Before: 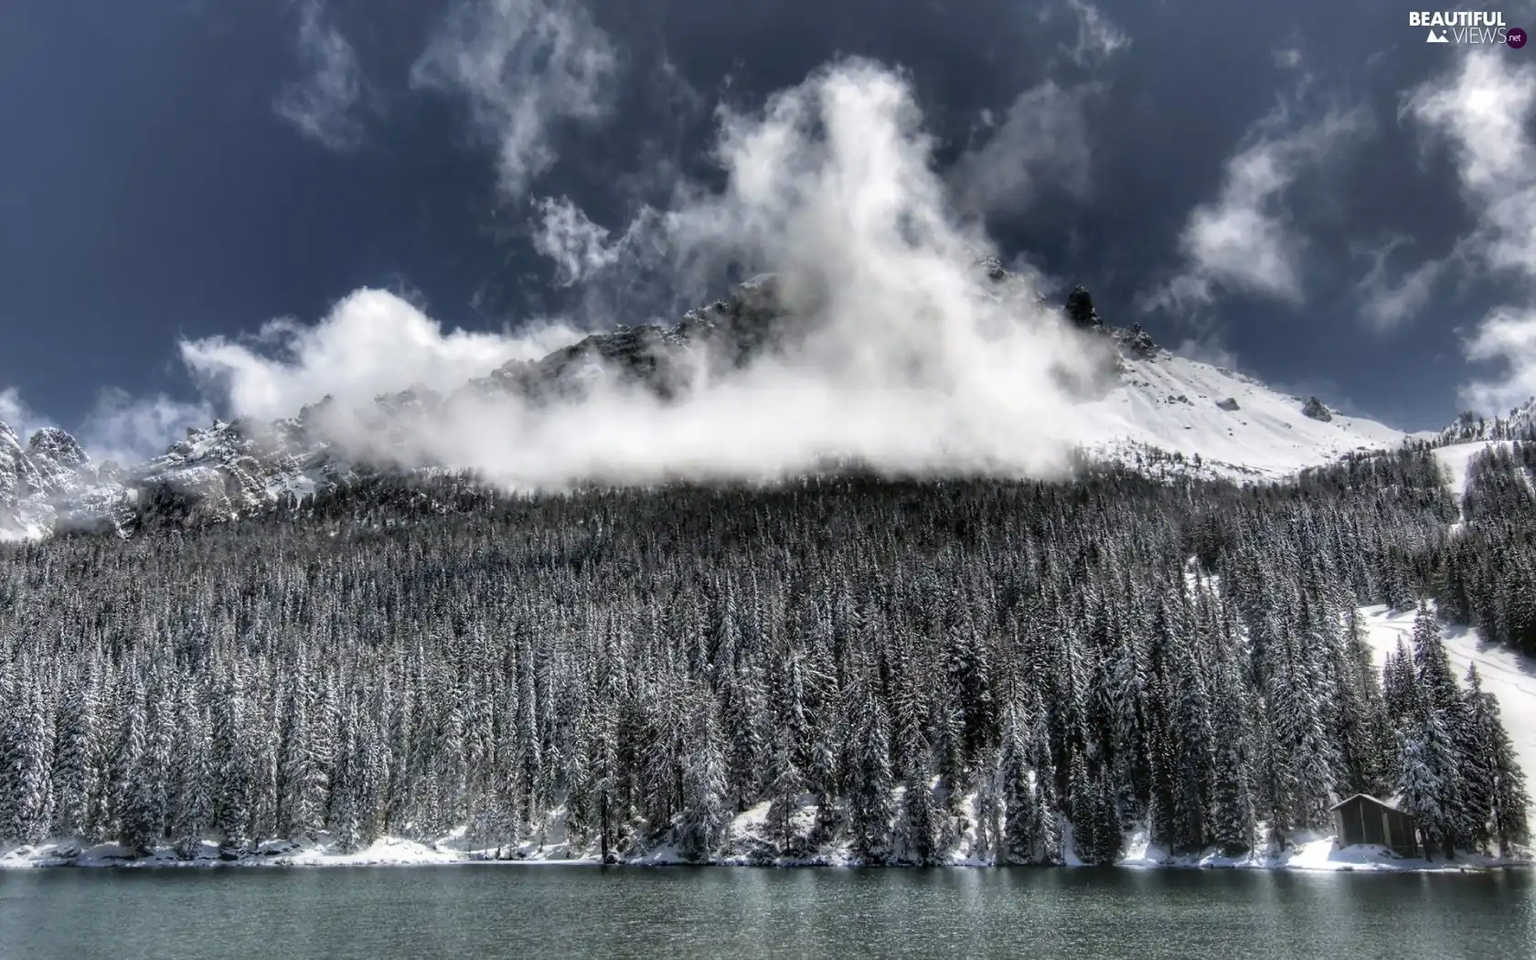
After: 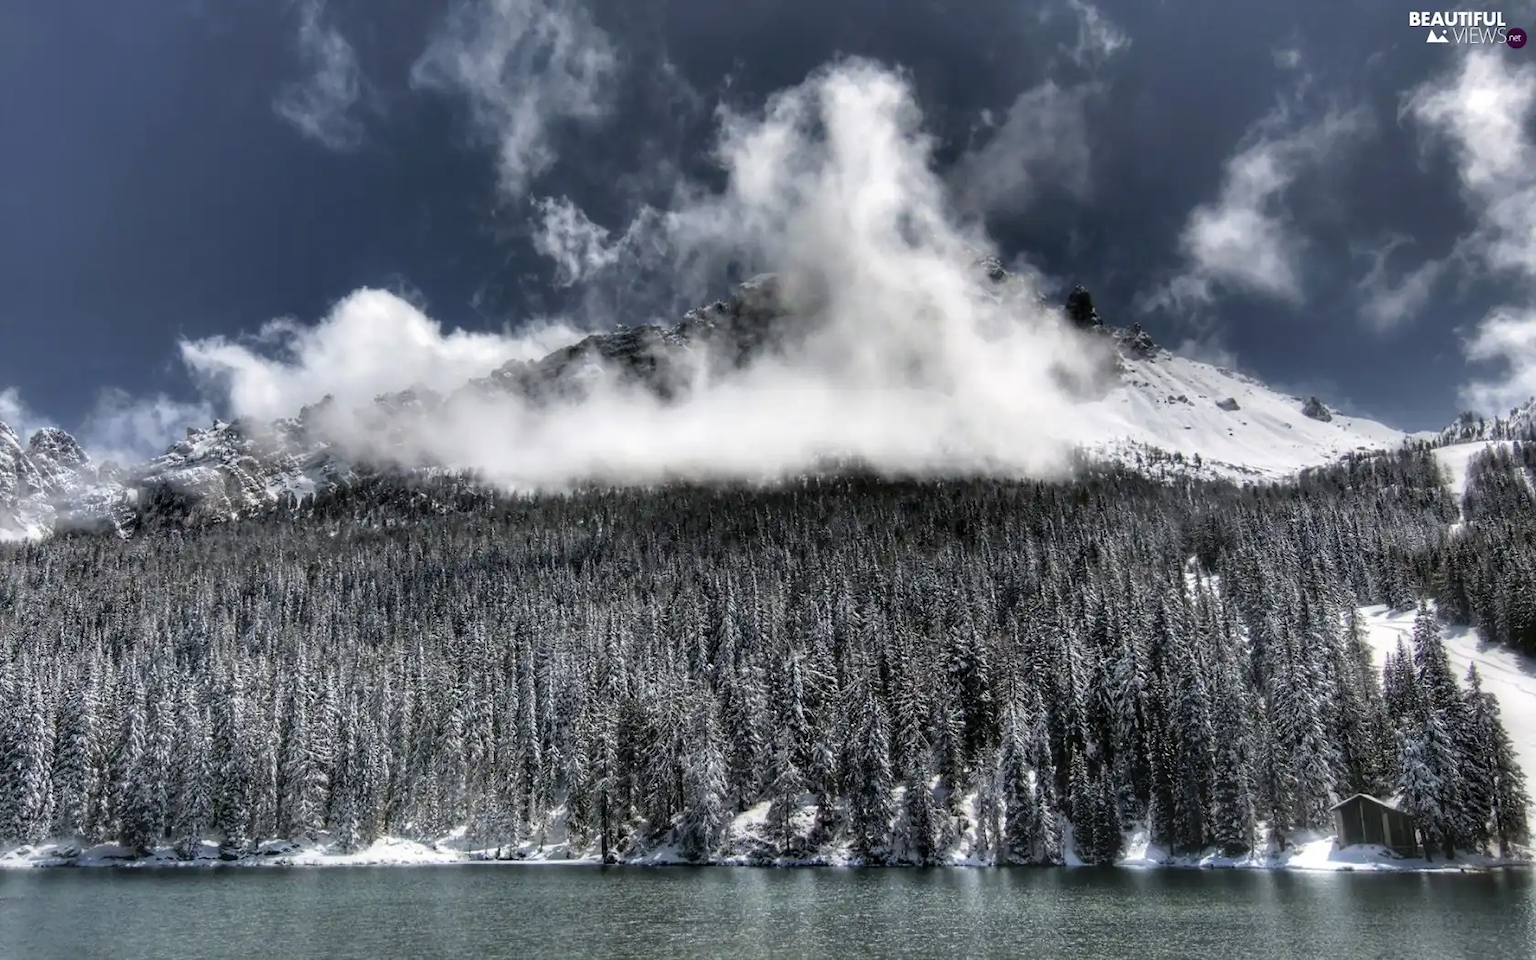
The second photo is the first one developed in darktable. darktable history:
shadows and highlights: shadows 34.15, highlights -34.77, soften with gaussian
